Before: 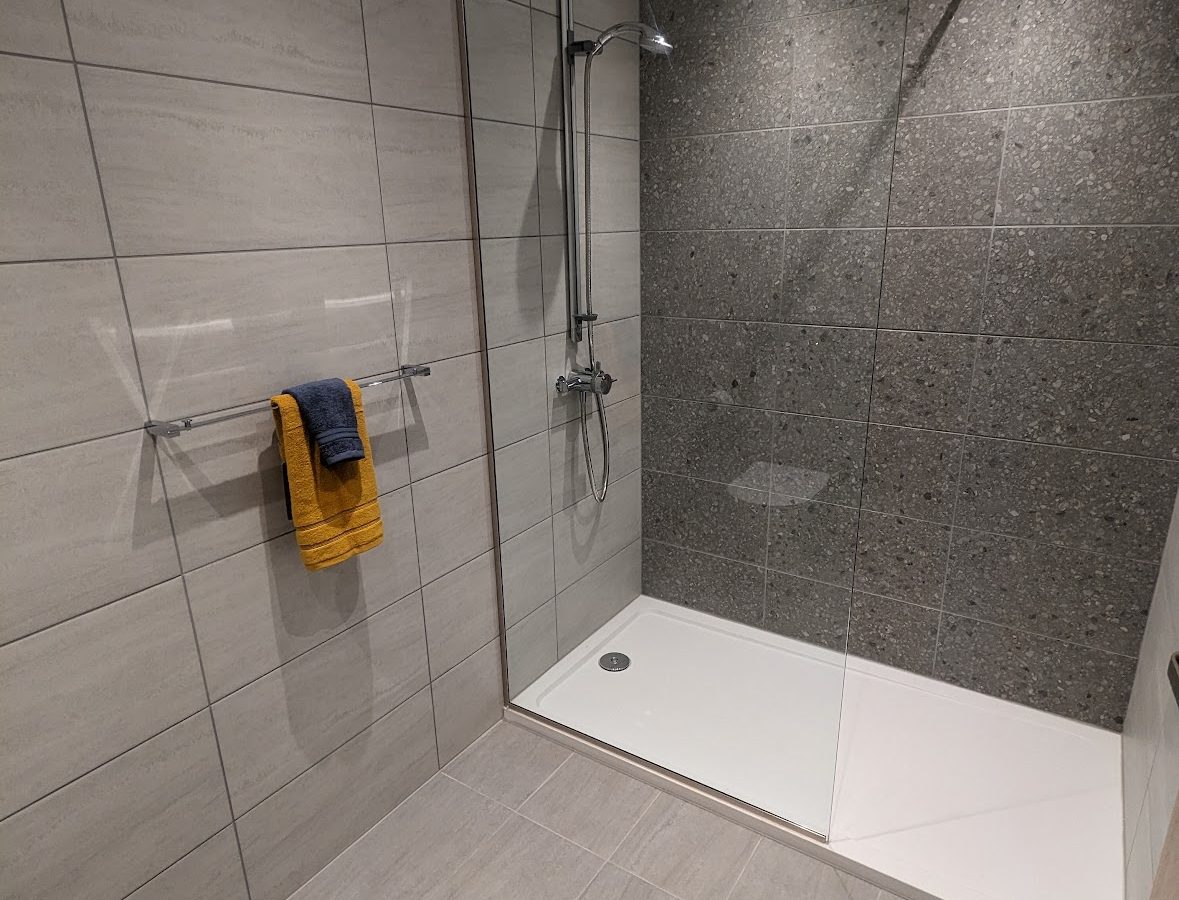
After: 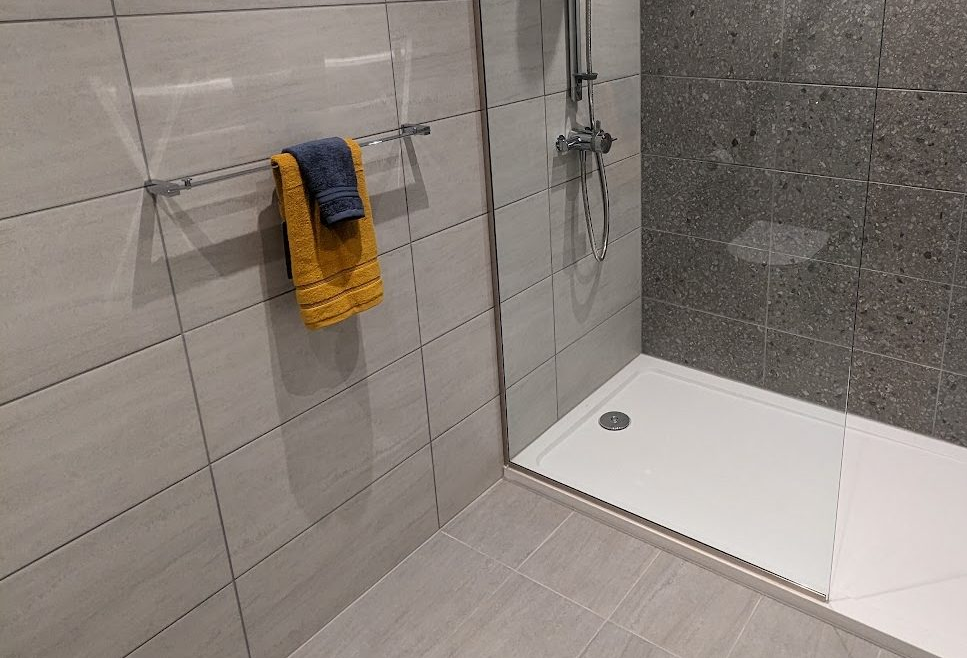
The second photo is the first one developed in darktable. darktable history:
crop: top 26.801%, right 17.971%
